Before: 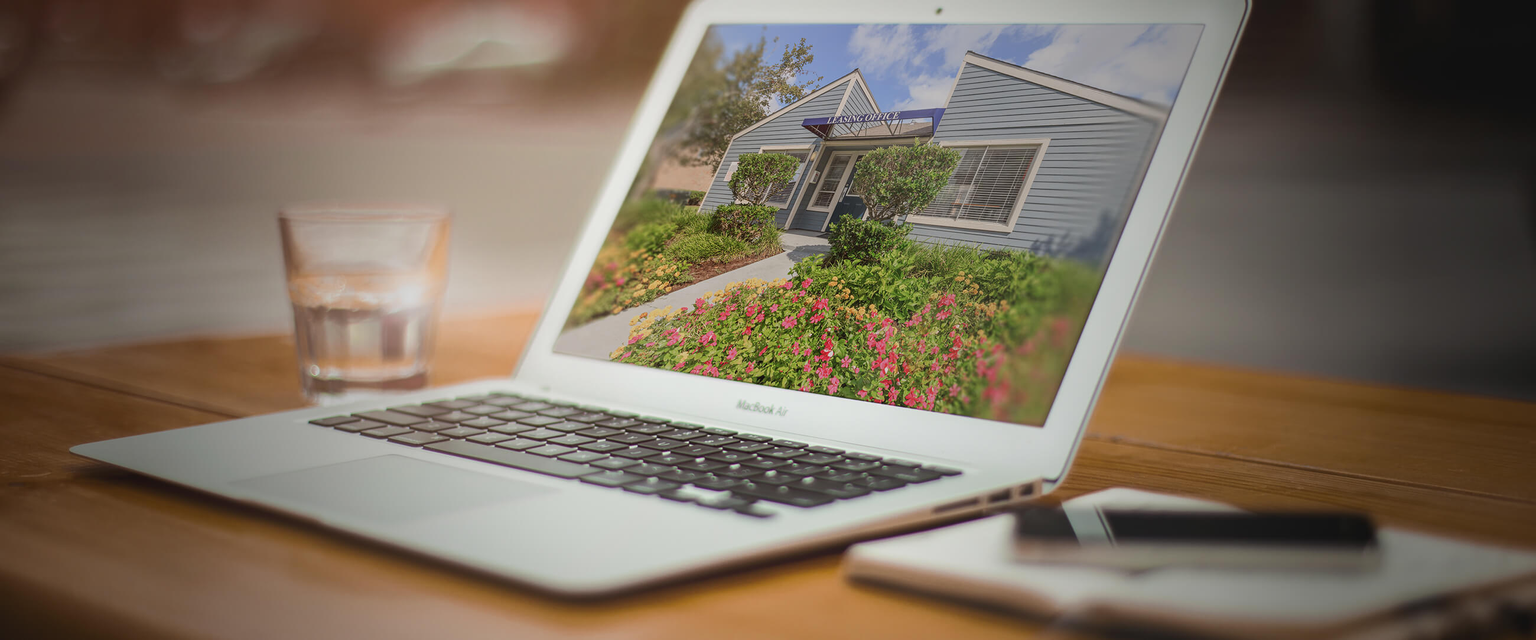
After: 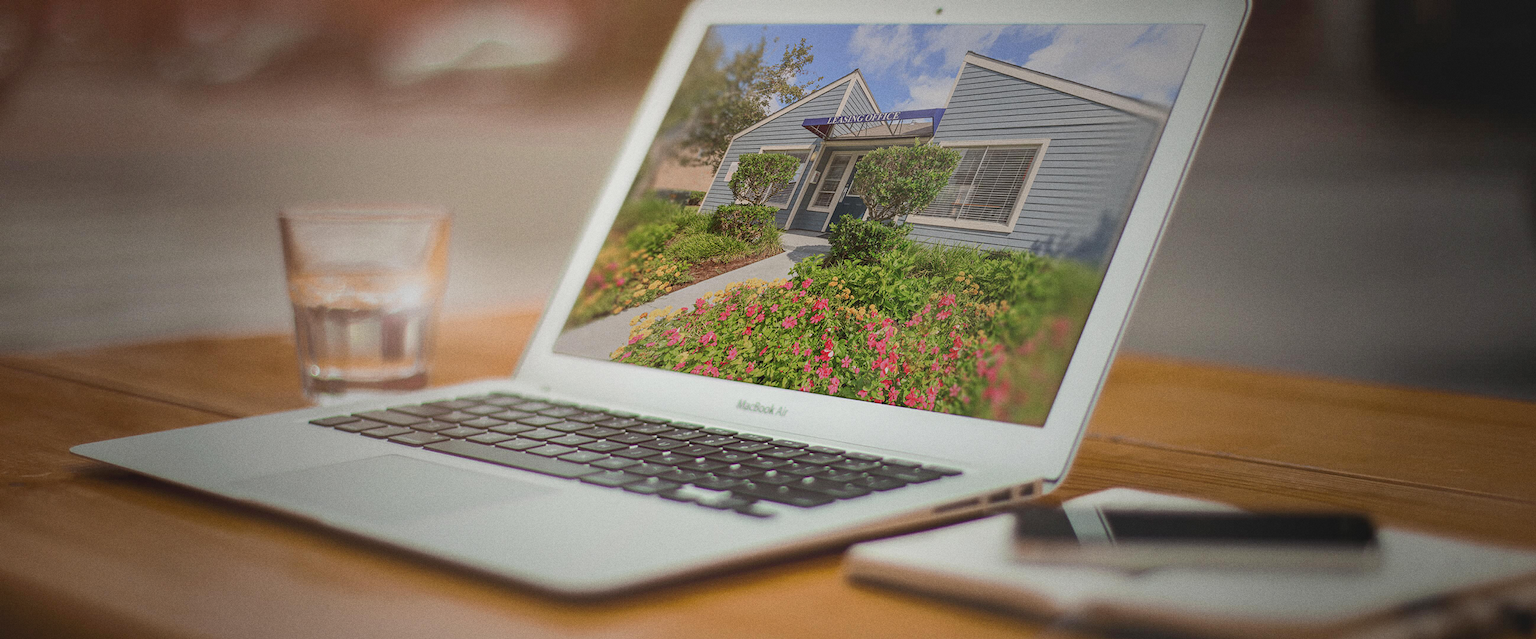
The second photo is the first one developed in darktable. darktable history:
grain: coarseness 0.47 ISO
shadows and highlights: on, module defaults
